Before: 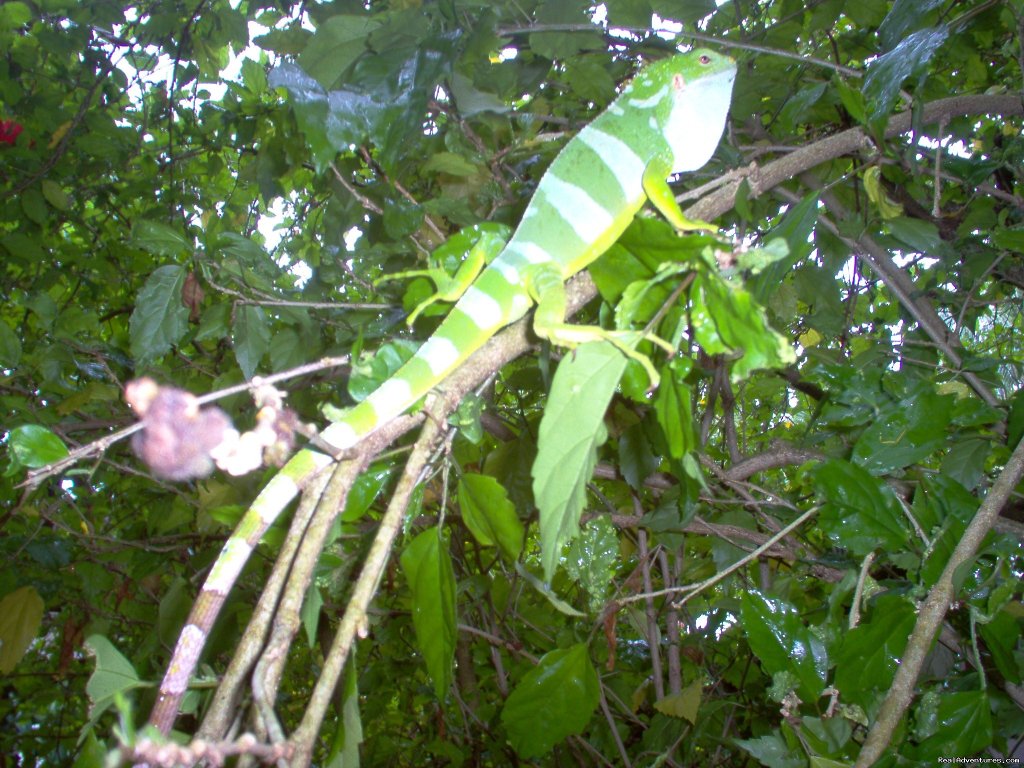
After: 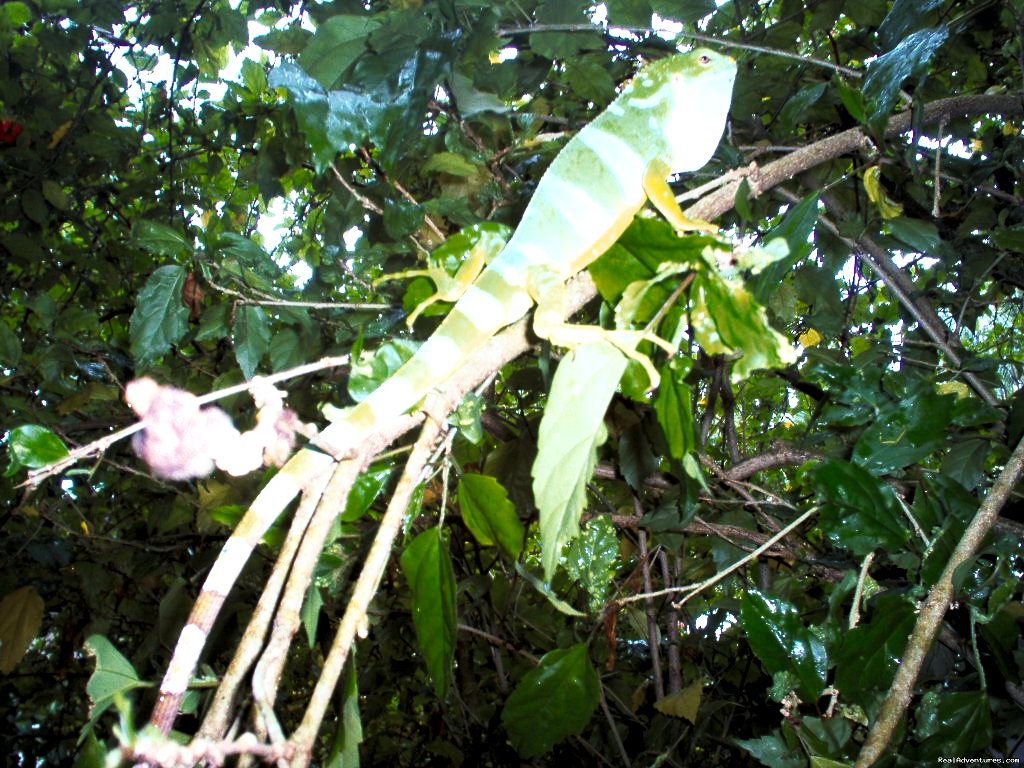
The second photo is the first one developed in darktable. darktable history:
tone curve: curves: ch0 [(0, 0) (0.003, 0.003) (0.011, 0.011) (0.025, 0.025) (0.044, 0.044) (0.069, 0.069) (0.1, 0.1) (0.136, 0.136) (0.177, 0.177) (0.224, 0.224) (0.277, 0.277) (0.335, 0.335) (0.399, 0.399) (0.468, 0.468) (0.543, 0.542) (0.623, 0.623) (0.709, 0.709) (0.801, 0.8) (0.898, 0.897) (1, 1)], preserve colors none
color look up table: target L [96.54, 61.38, 70.2, 60.68, 81.01, 88.39, 87.2, 32.16, 48.57, 39.25, 55.22, 31.35, 4.559, 200, 99.32, 84.28, 94.26, 93.07, 84.94, 75.44, 50.82, 38.3, 47.33, 46.1, 25.96, 13.43, 6.918, 94.78, 88.86, 84.17, 86.63, 50.75, 43.07, 57.55, 44.33, 34.32, 40.53, 35.17, 31.34, 24.43, 26.88, 12.44, 2.009, 60.31, 55.21, 74.01, 44.75, 26.55, 2.102], target a [-1.377, -30.27, -36.04, -33.01, -3.29, -23.21, -3.876, -32.68, -44.28, -25.63, -27.55, -0.257, -6.132, 0, -0.045, 3.214, 2.743, 7.769, 7.572, 23.38, 56.32, 42.65, 30.08, 24.64, 44.53, 4.822, 9.271, 0.329, 14.7, -16.08, -0.57, 72.39, 70.55, 46.89, 47.73, -10.21, 3.845, 62.94, 54.14, 36.76, 50.55, 35.94, -1.876, -29.98, -26.55, -35.34, -18.8, -12.21, -1.629], target b [21.58, -22.51, 68.29, -17.43, 78.93, -2.738, 54.49, 20.42, 50.09, -8.224, 14.32, 39.07, 1.227, 0, 1.561, 81.65, 17.41, 1.267, 81.27, 67.18, 17.43, 49.28, 55.52, 29.96, 36.29, 2.603, 10.1, -5.203, -11.2, -18.43, 3.584, -47.38, -27.22, -7.367, -53.65, -30.44, -30.16, -61.48, 0.18, -54.72, -20.31, -55.64, -2.955, -22.46, -22.89, -24.11, -26.2, -20, -0.583], num patches 49
